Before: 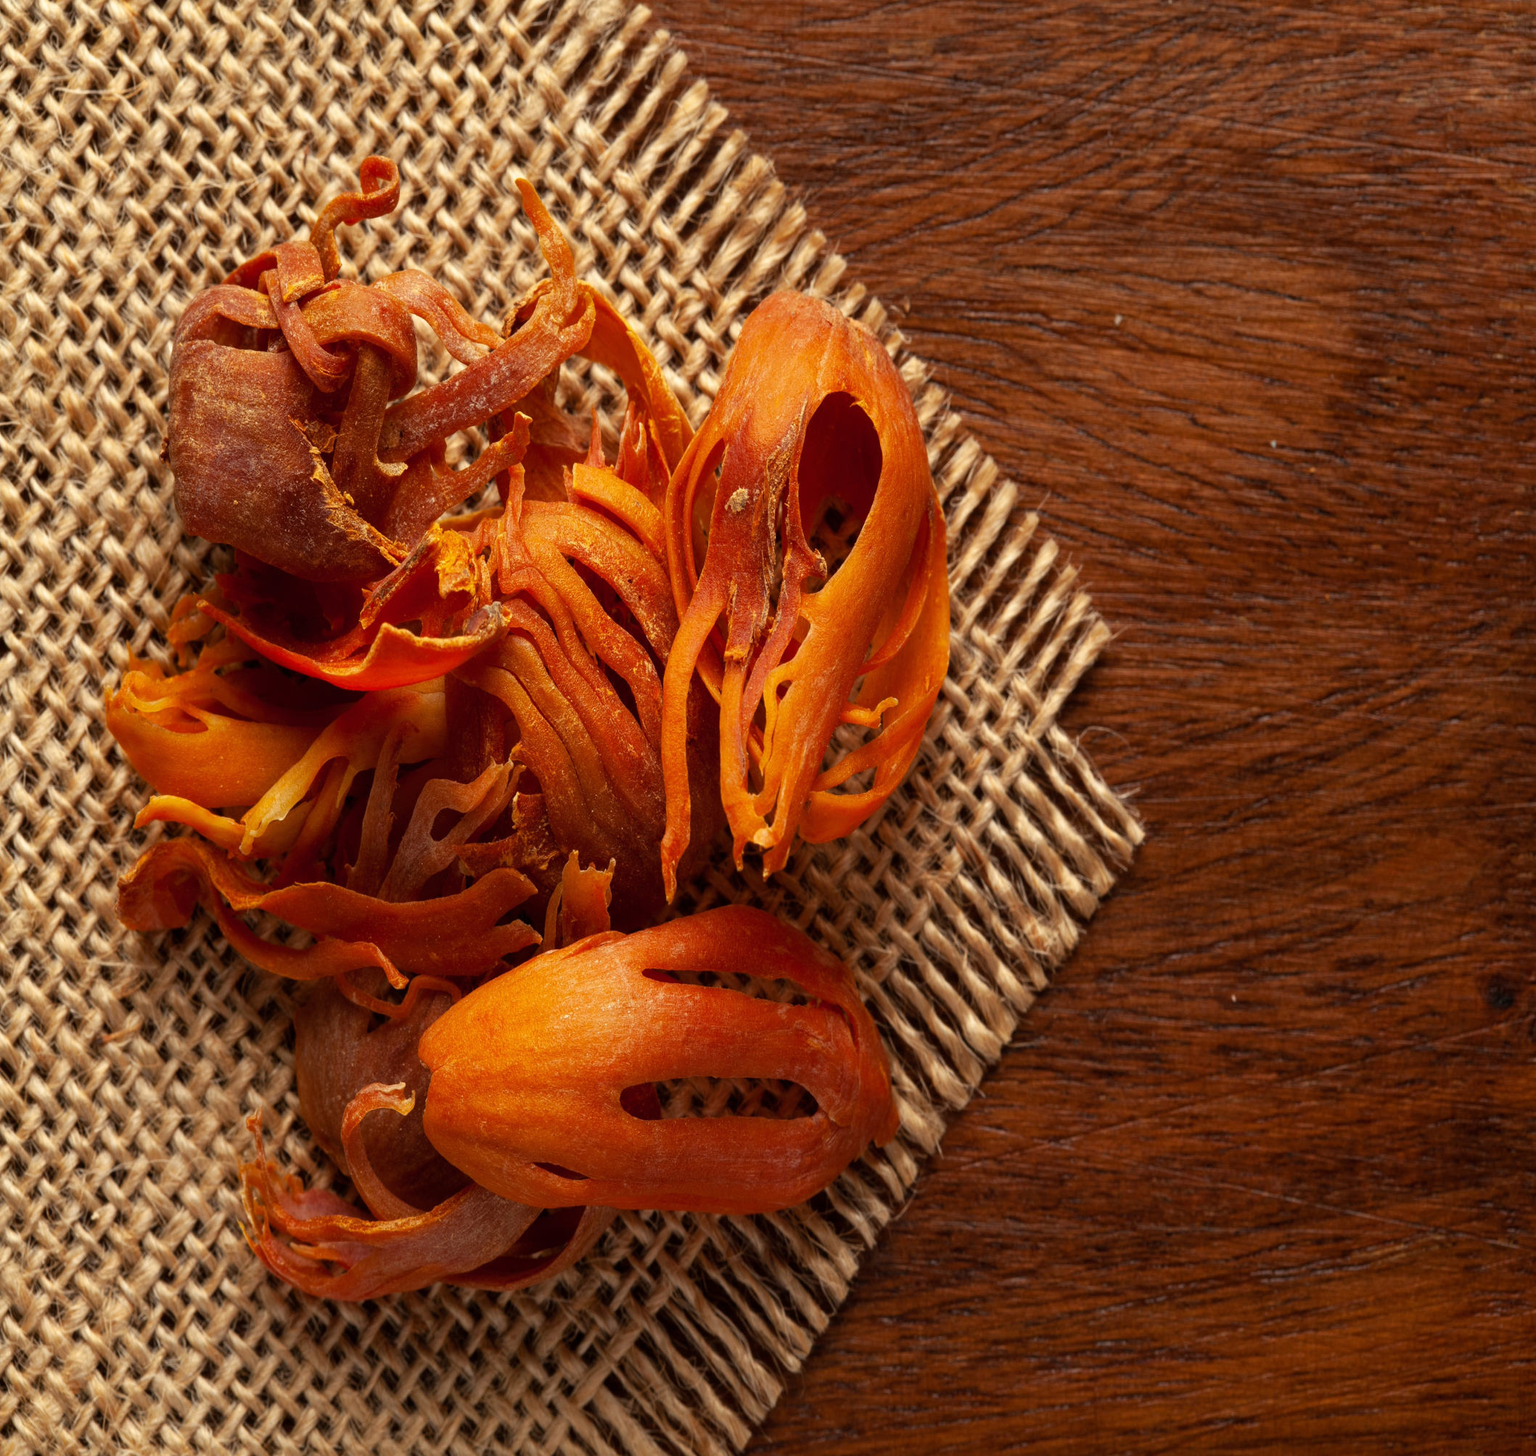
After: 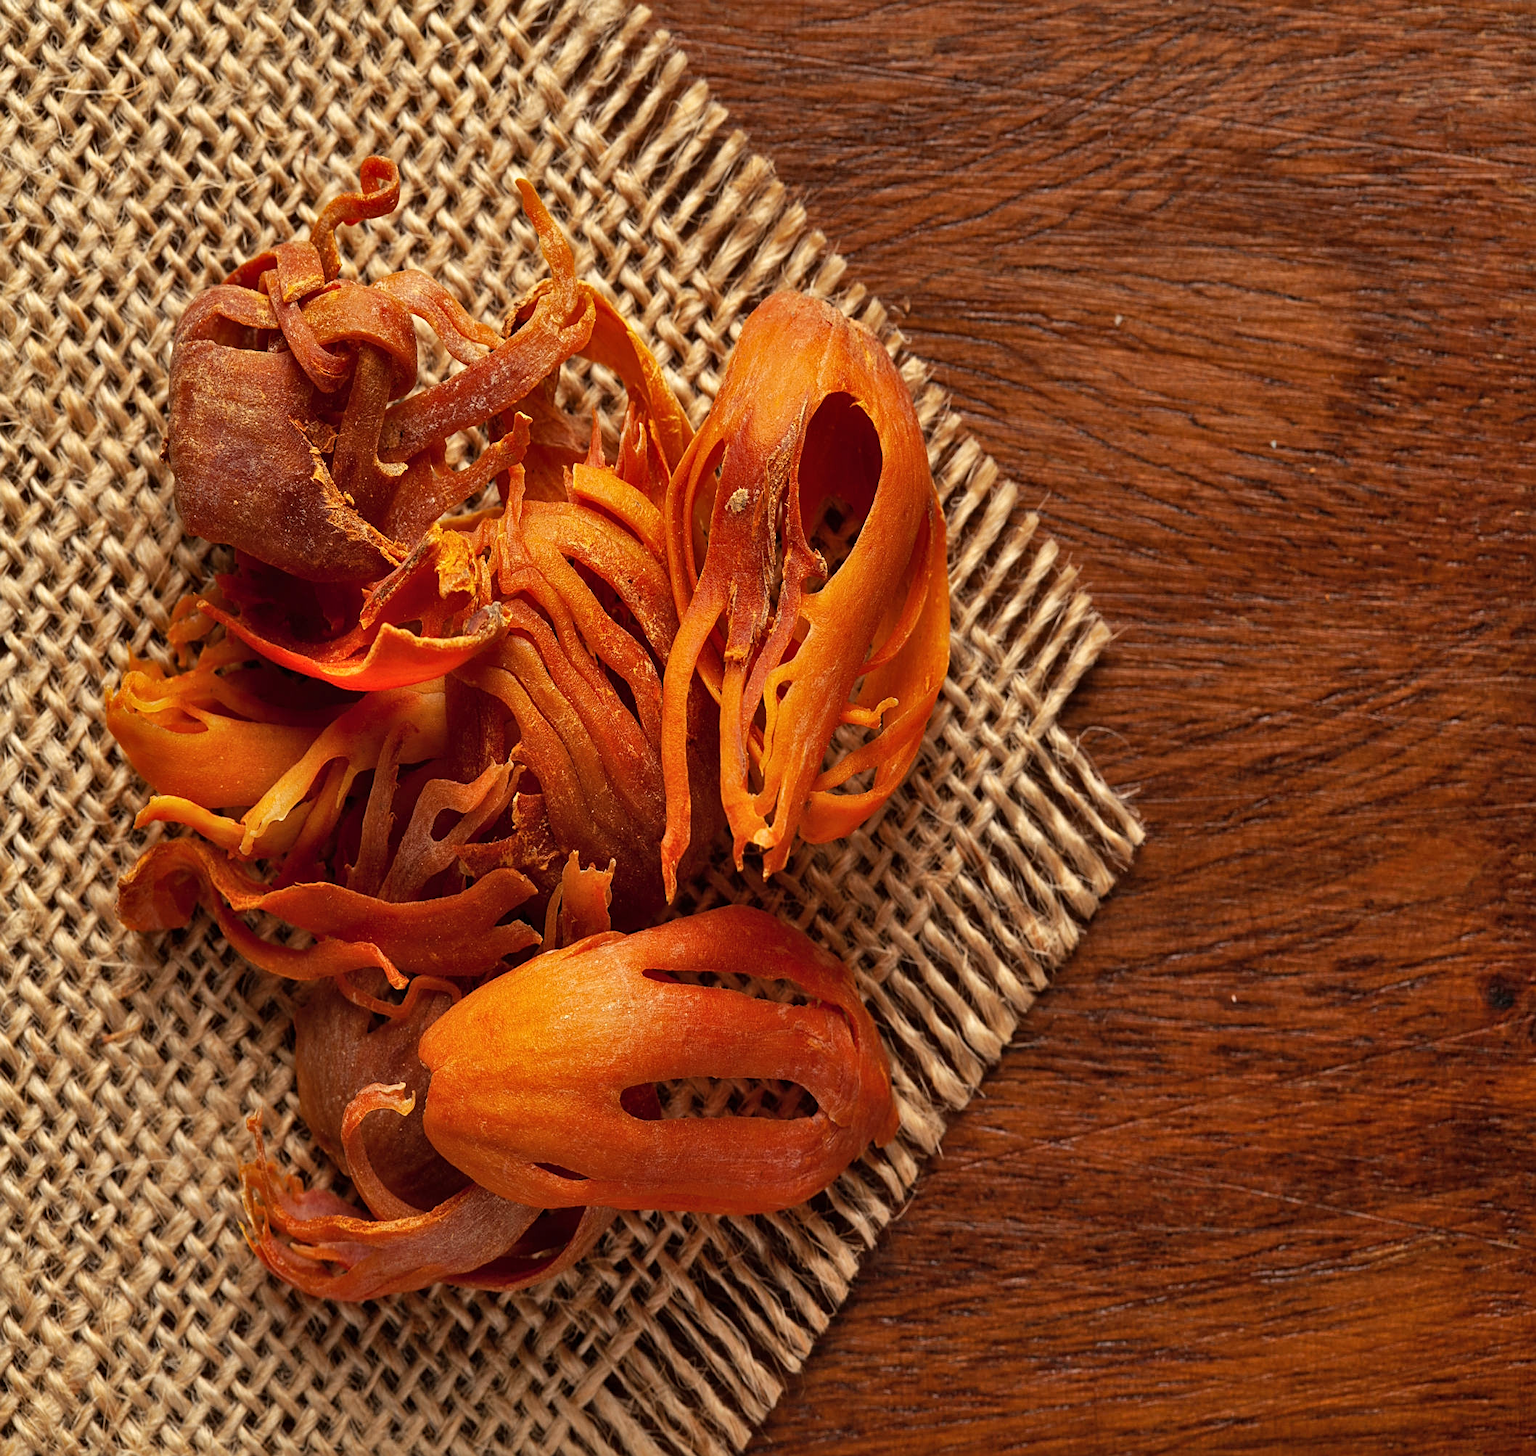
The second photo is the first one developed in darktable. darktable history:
sharpen: on, module defaults
shadows and highlights: highlights color adjustment 0%, low approximation 0.01, soften with gaussian
